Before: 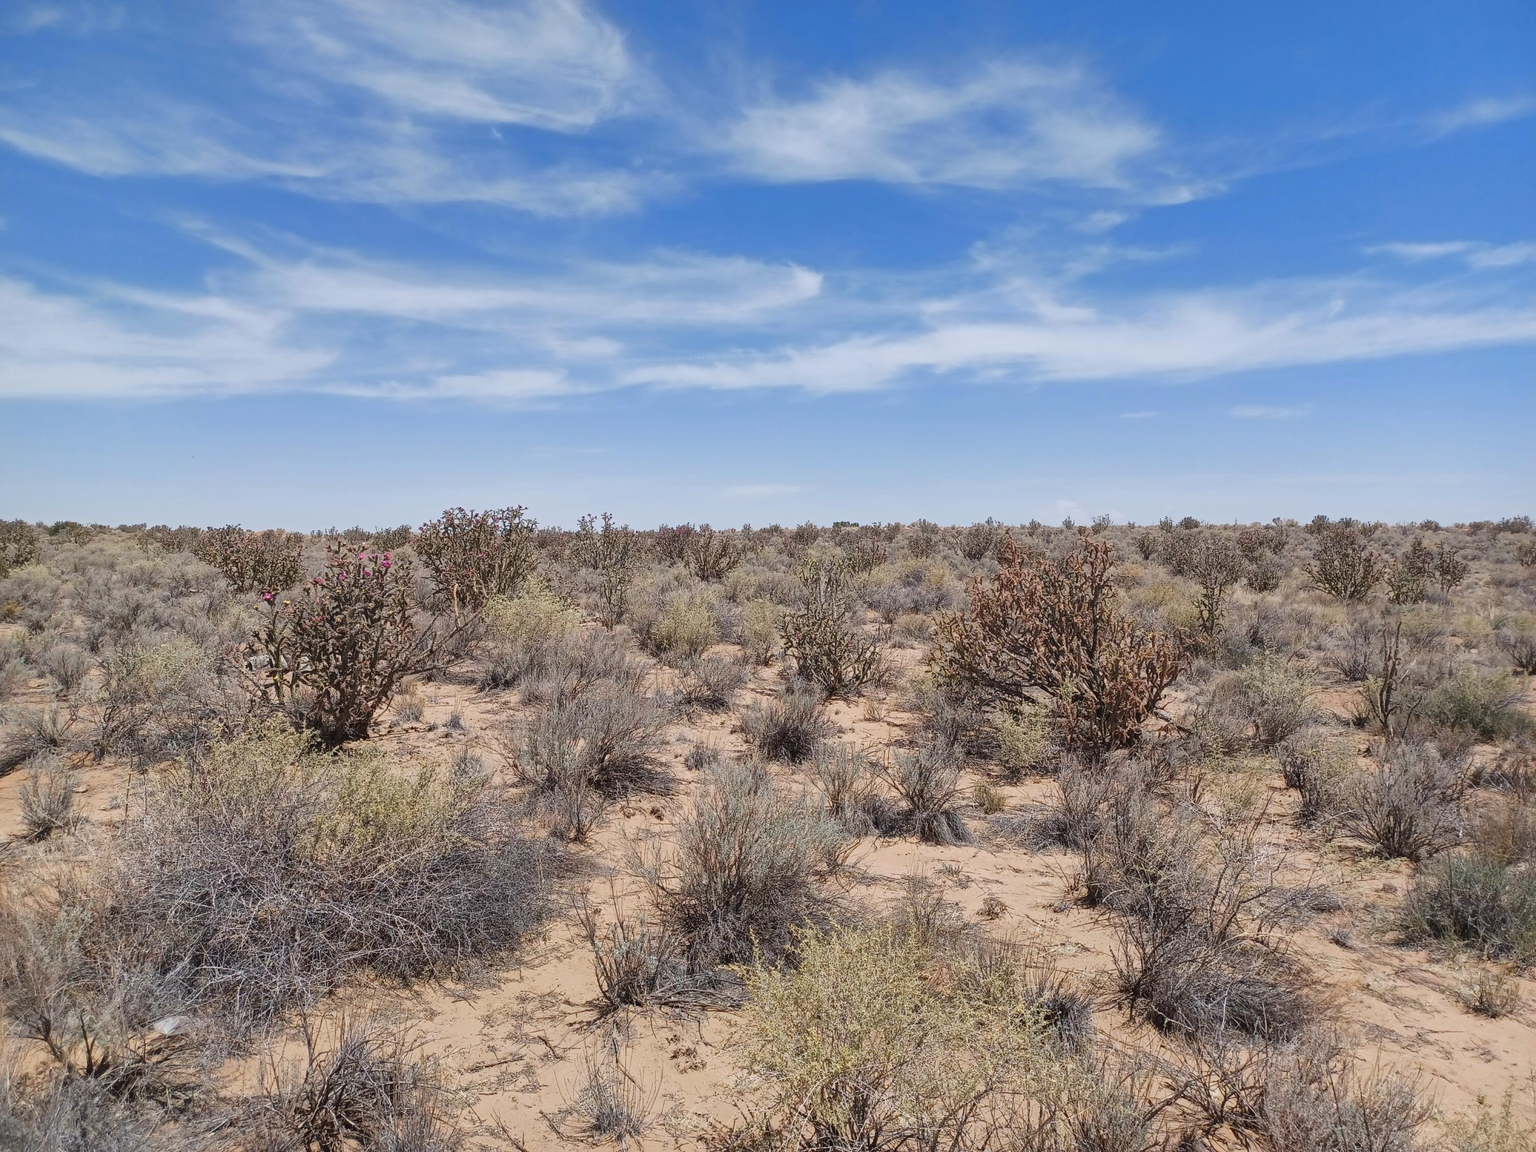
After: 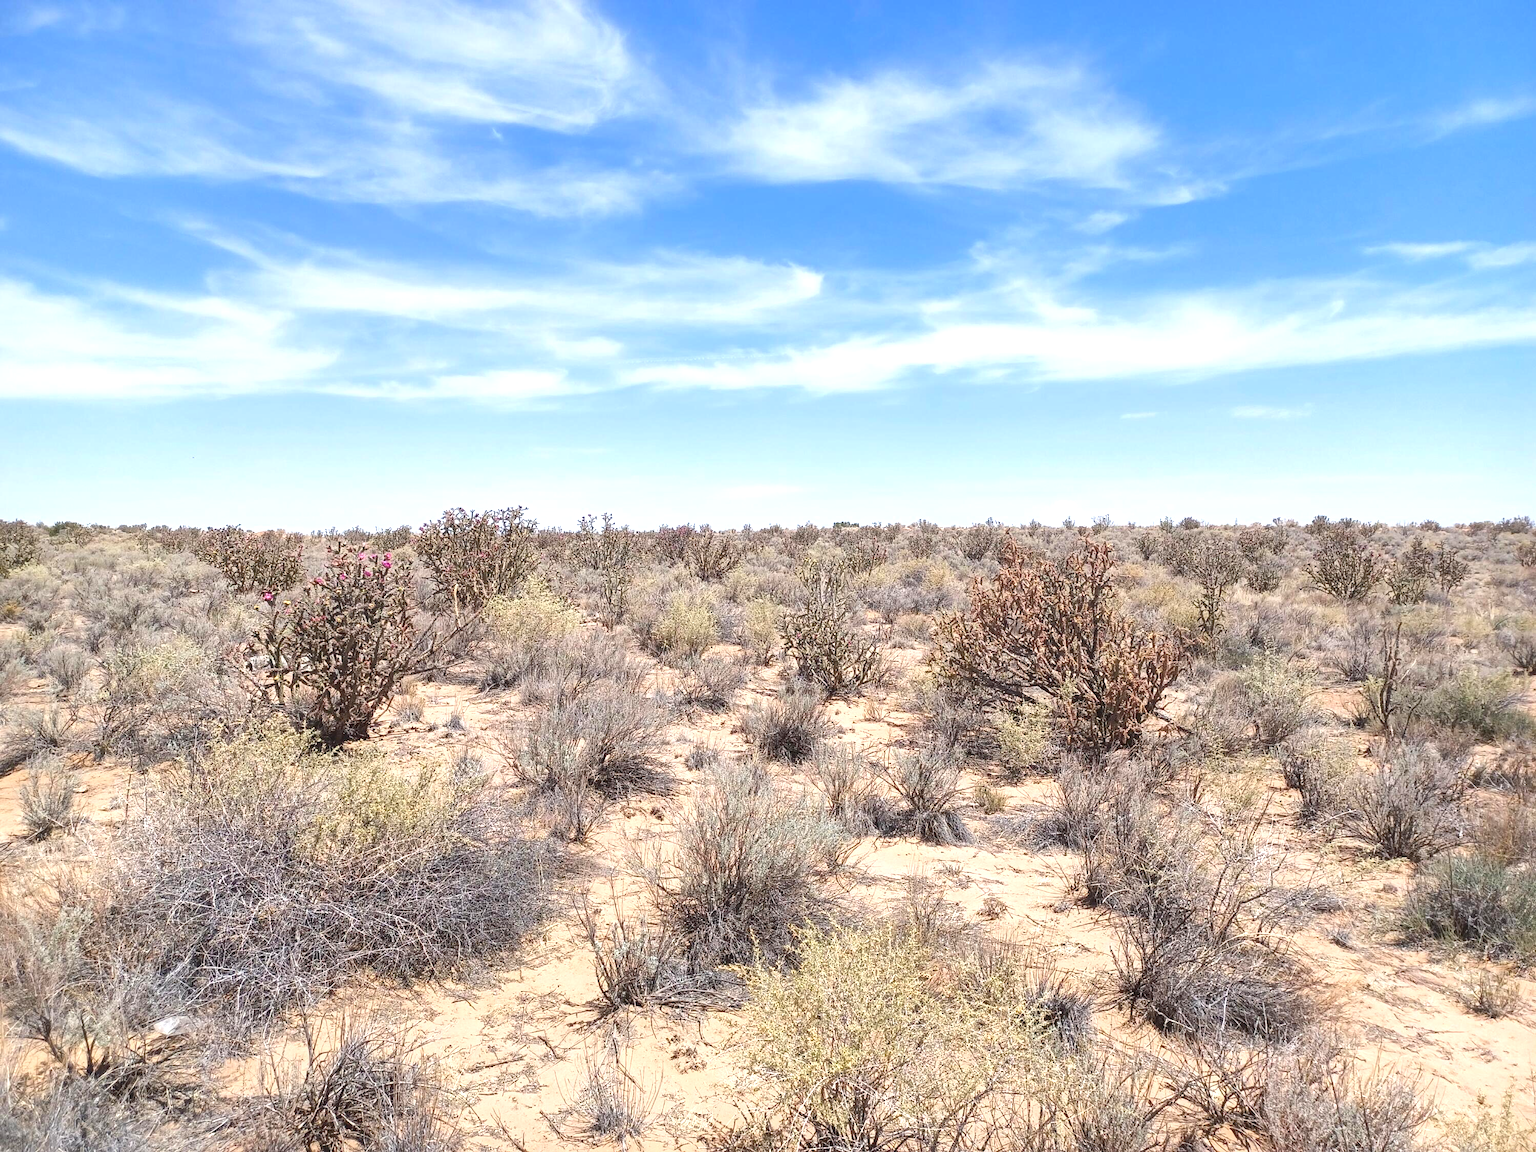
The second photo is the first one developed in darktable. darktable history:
exposure: black level correction 0.001, exposure 0.967 EV, compensate highlight preservation false
contrast equalizer: y [[0.5, 0.5, 0.468, 0.5, 0.5, 0.5], [0.5 ×6], [0.5 ×6], [0 ×6], [0 ×6]]
